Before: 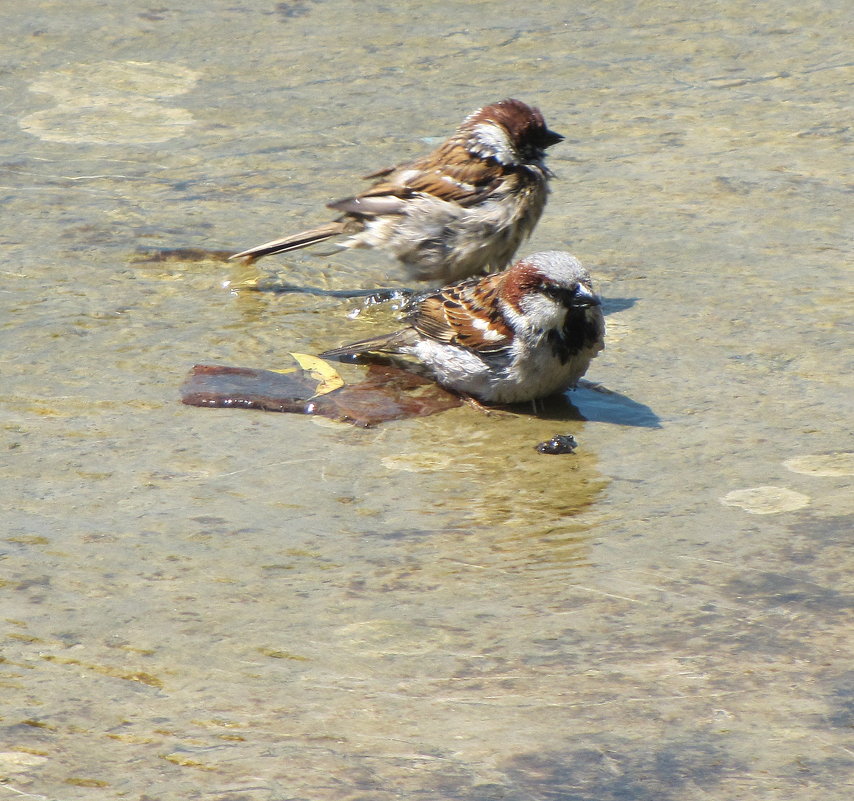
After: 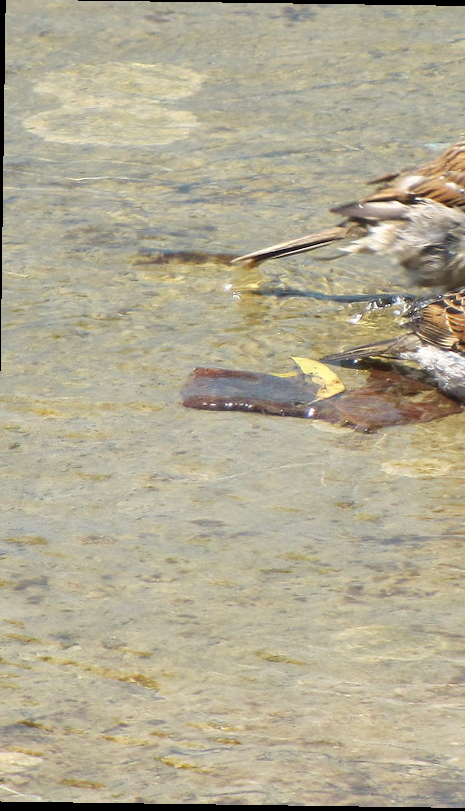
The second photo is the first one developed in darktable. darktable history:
white balance: red 1.009, blue 0.985
crop: left 0.587%, right 45.588%, bottom 0.086%
rotate and perspective: rotation 0.8°, automatic cropping off
